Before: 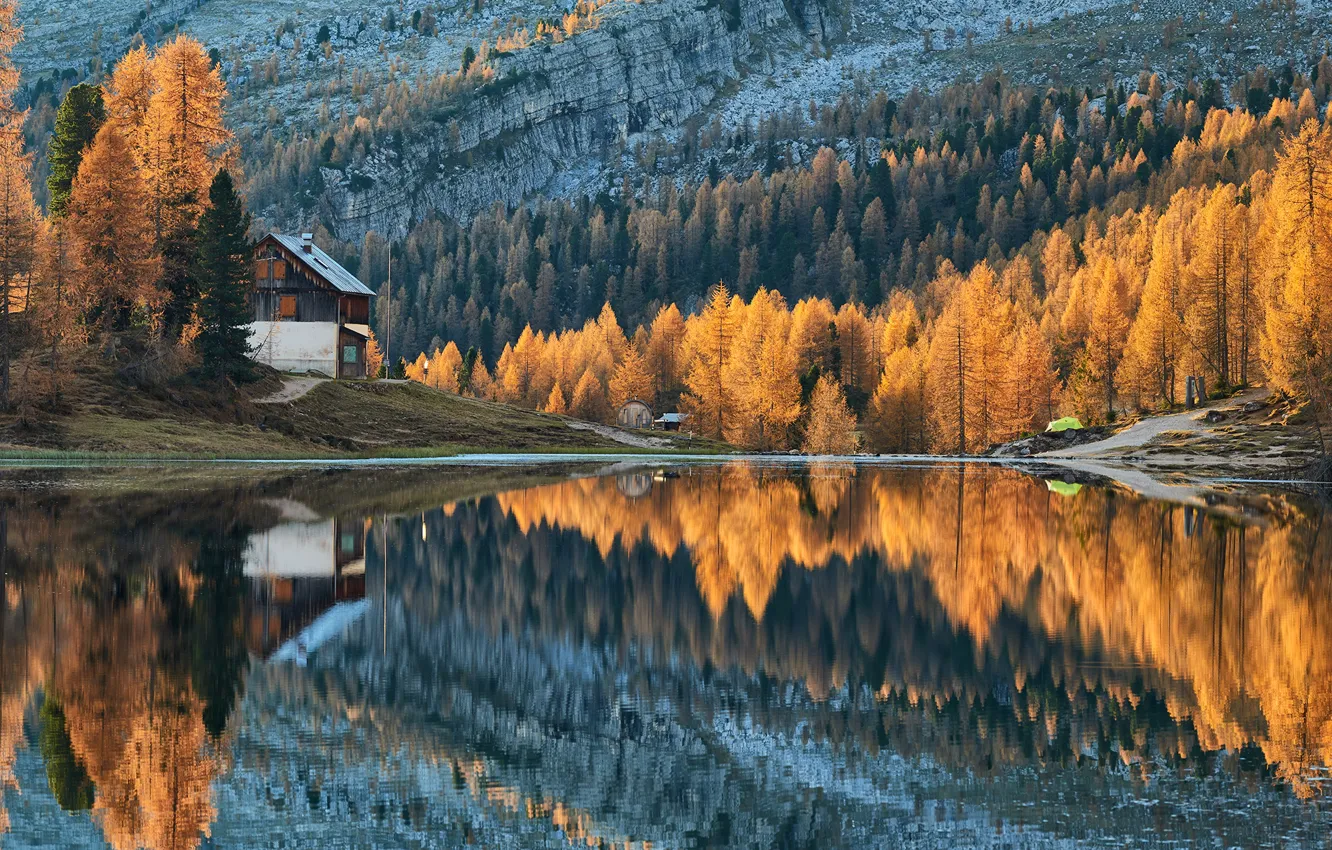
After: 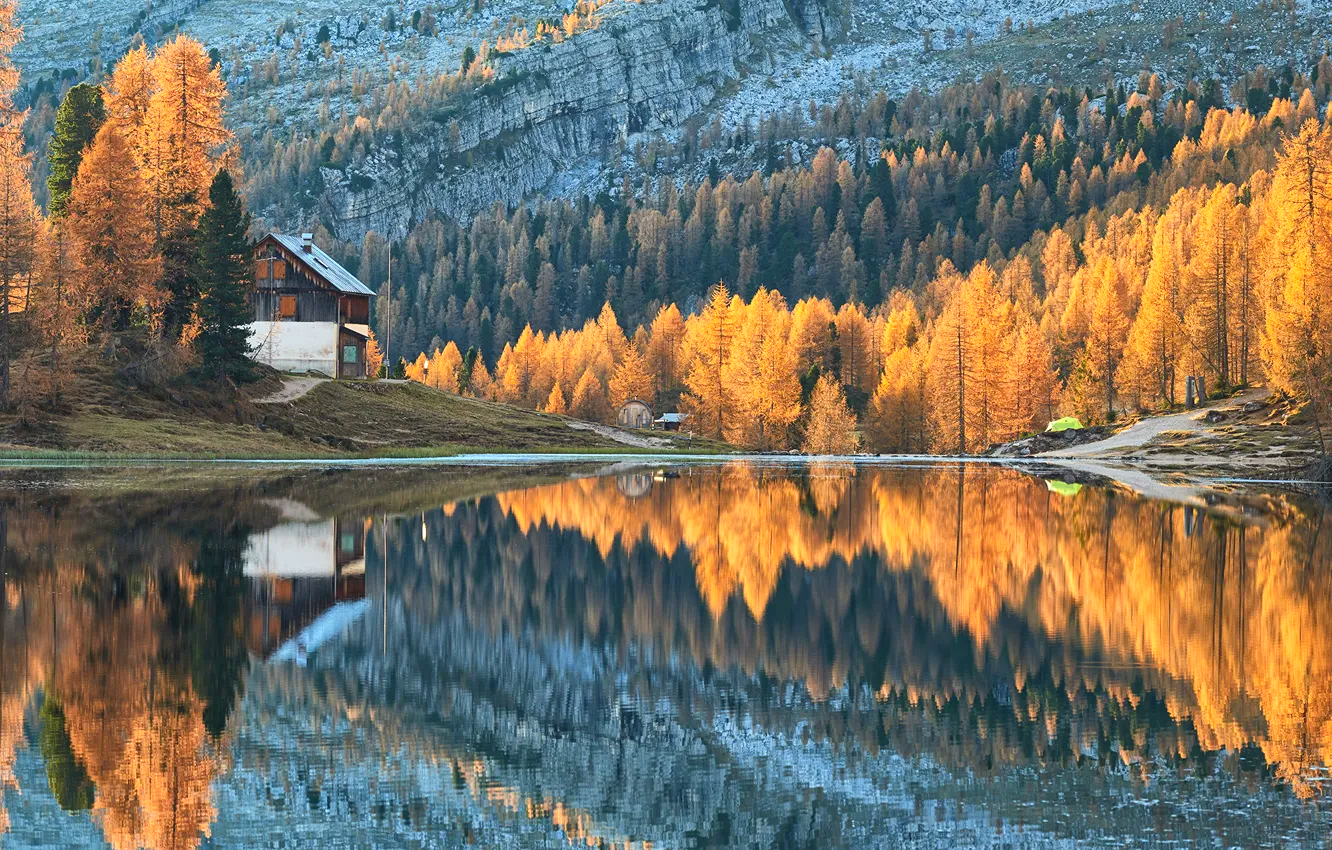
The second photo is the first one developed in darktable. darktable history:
exposure: exposure 0.6 EV, compensate highlight preservation false
contrast equalizer: y [[0.439, 0.44, 0.442, 0.457, 0.493, 0.498], [0.5 ×6], [0.5 ×6], [0 ×6], [0 ×6]], mix 0.59
